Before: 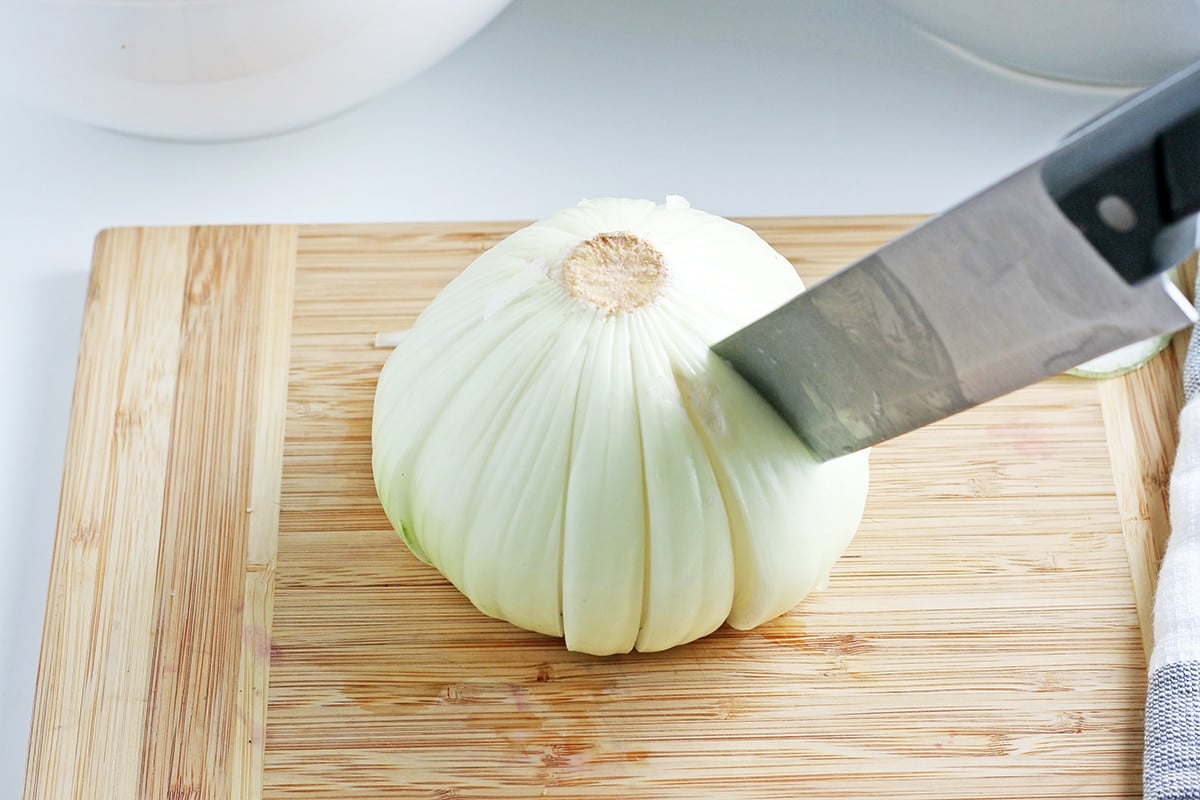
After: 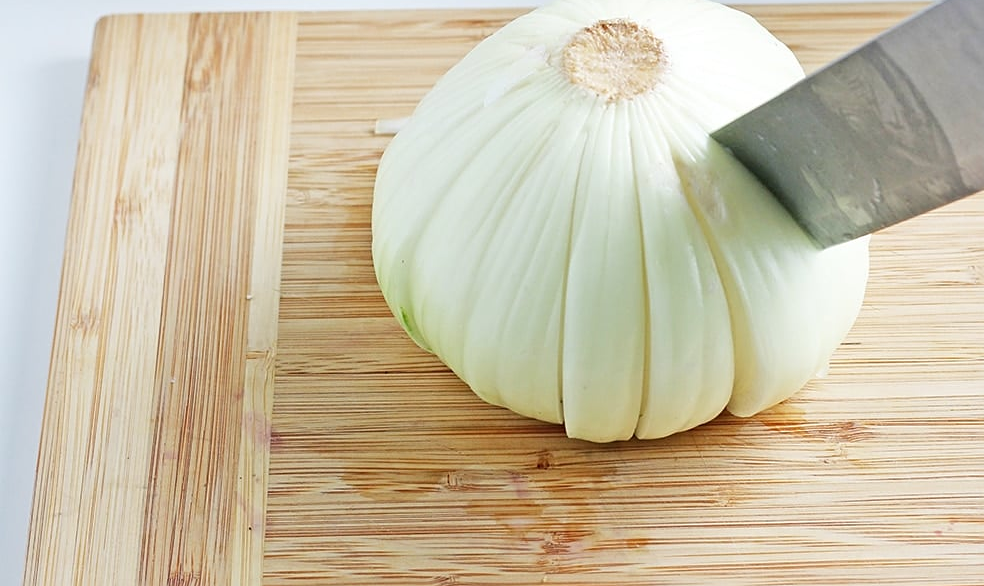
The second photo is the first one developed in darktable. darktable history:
crop: top 26.687%, right 17.988%
sharpen: amount 0.217
